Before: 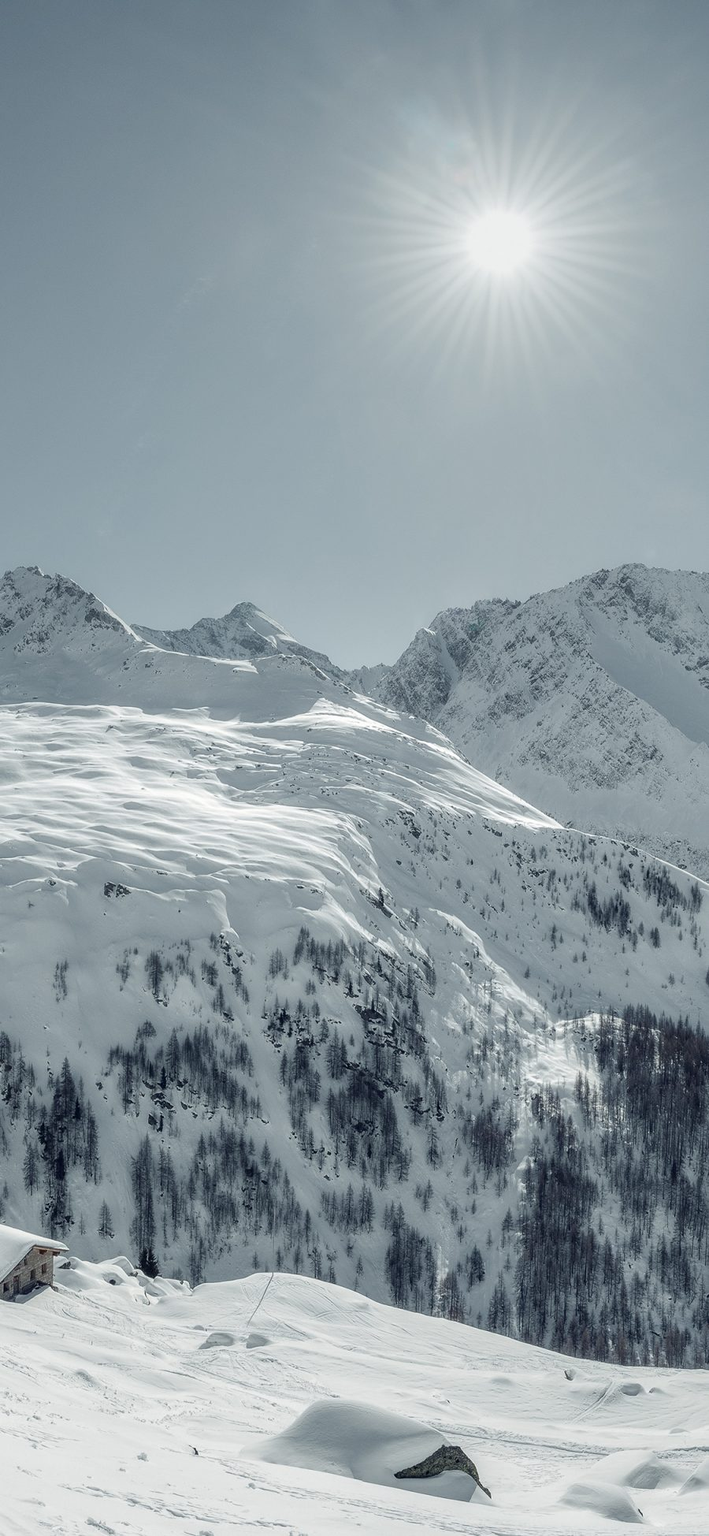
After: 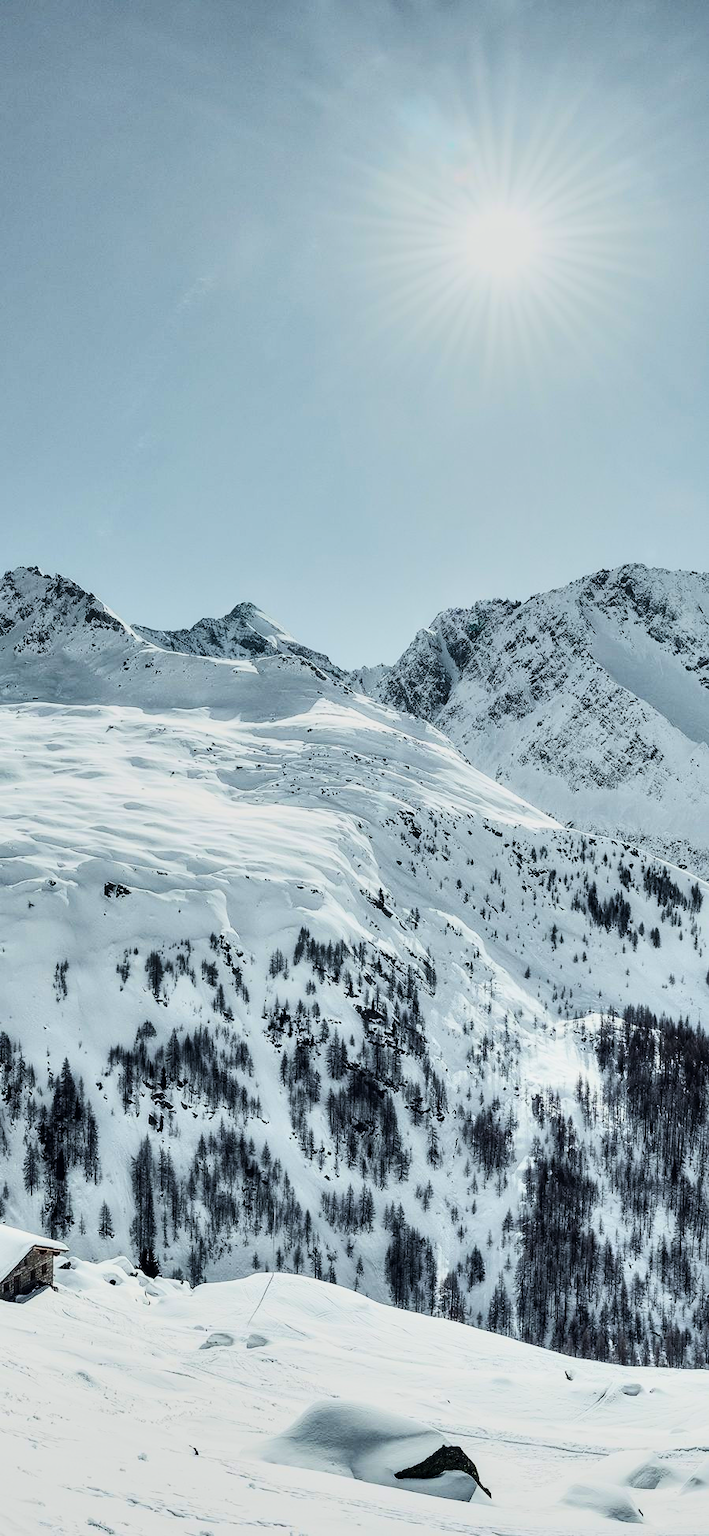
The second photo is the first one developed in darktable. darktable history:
shadows and highlights: white point adjustment -3.64, highlights -63.34, highlights color adjustment 42%, soften with gaussian
rgb curve: curves: ch0 [(0, 0) (0.21, 0.15) (0.24, 0.21) (0.5, 0.75) (0.75, 0.96) (0.89, 0.99) (1, 1)]; ch1 [(0, 0.02) (0.21, 0.13) (0.25, 0.2) (0.5, 0.67) (0.75, 0.9) (0.89, 0.97) (1, 1)]; ch2 [(0, 0.02) (0.21, 0.13) (0.25, 0.2) (0.5, 0.67) (0.75, 0.9) (0.89, 0.97) (1, 1)], compensate middle gray true
